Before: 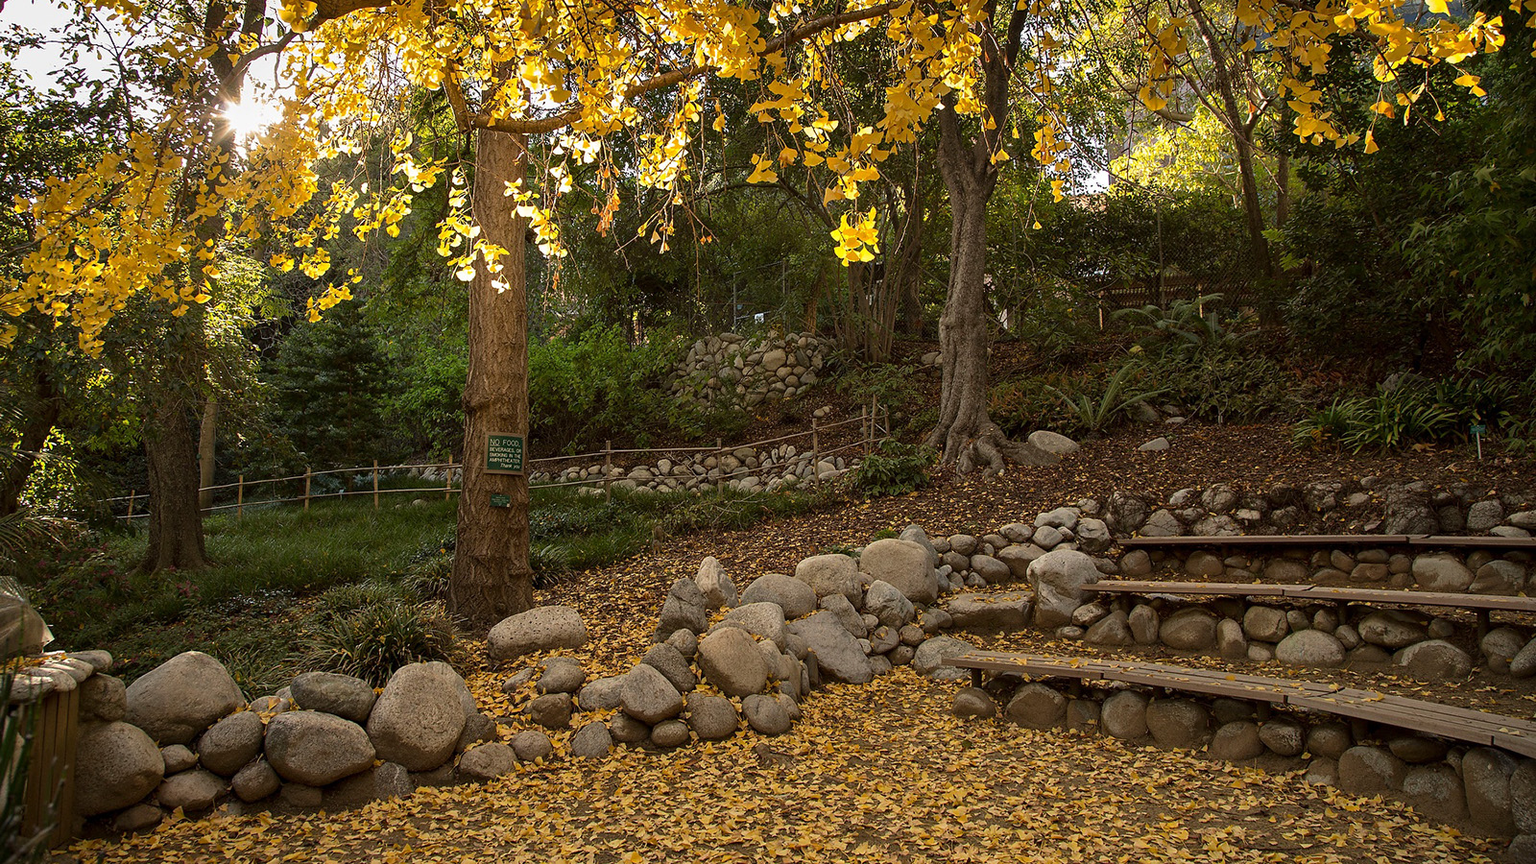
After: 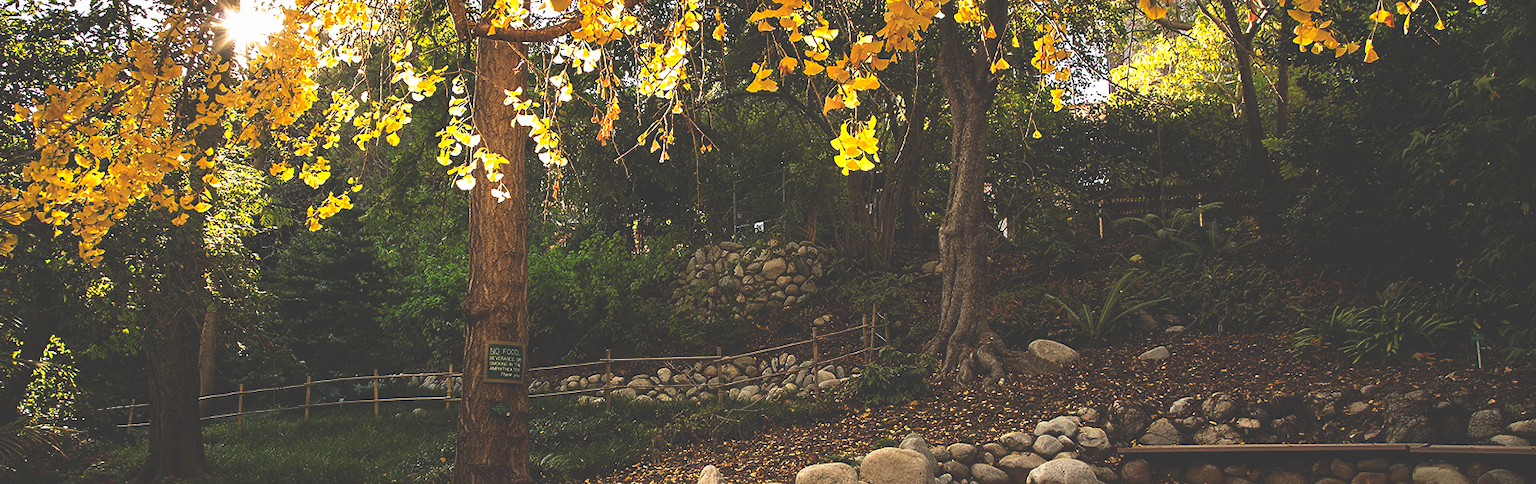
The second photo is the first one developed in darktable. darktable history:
base curve: curves: ch0 [(0, 0.036) (0.007, 0.037) (0.604, 0.887) (1, 1)], preserve colors none
crop and rotate: top 10.605%, bottom 33.274%
